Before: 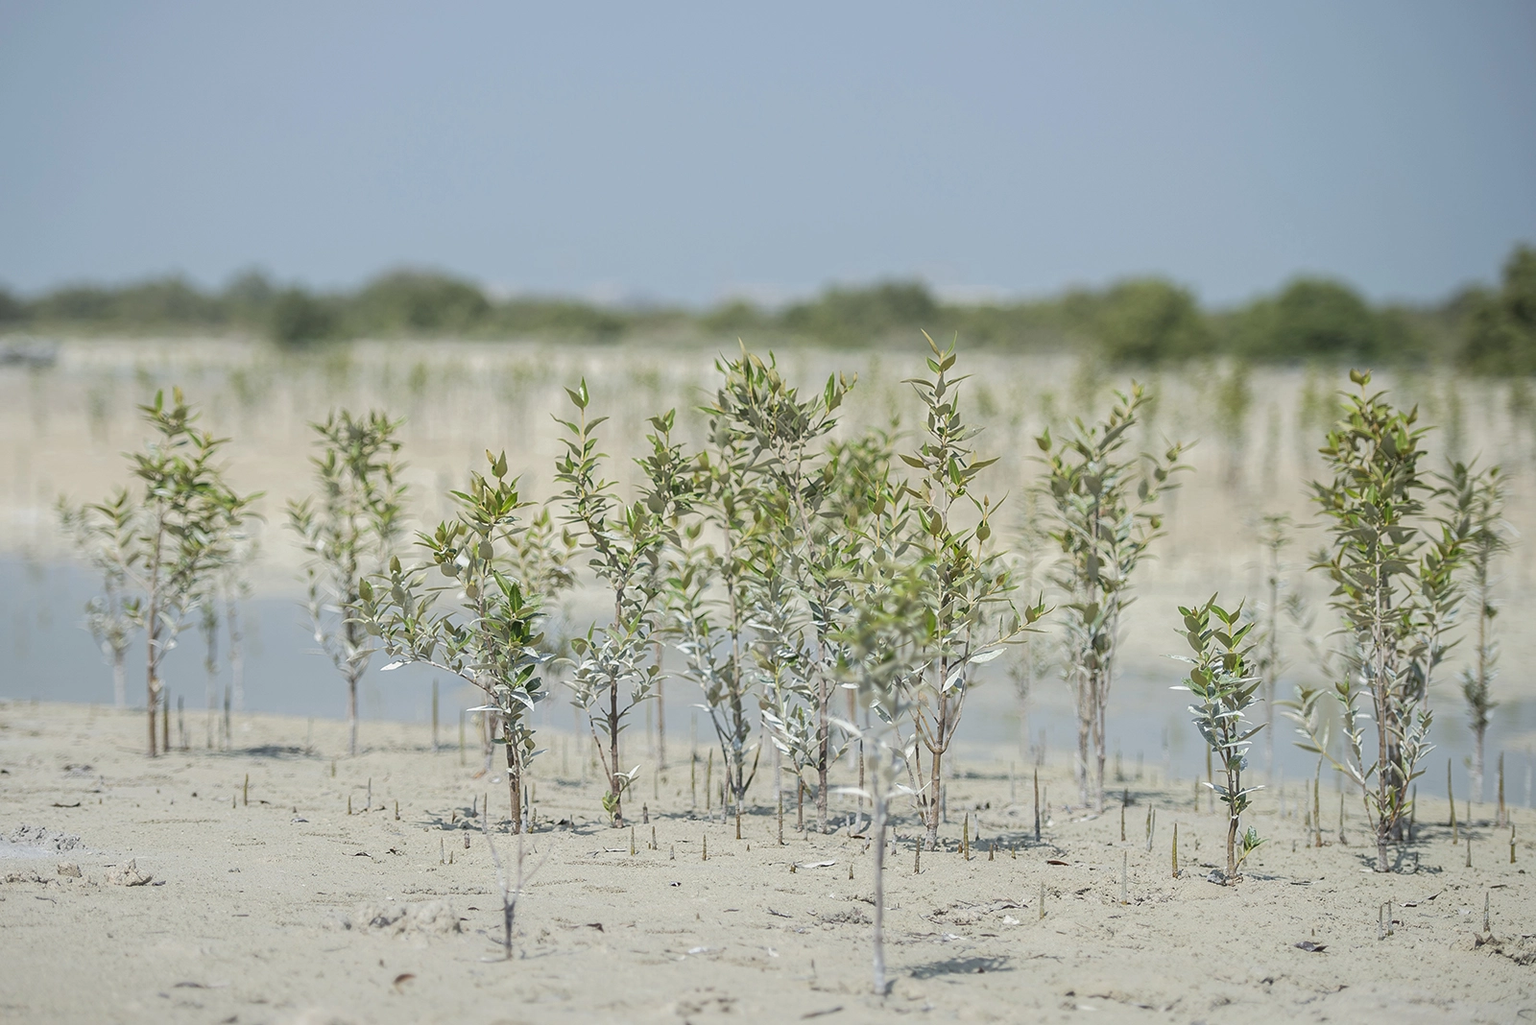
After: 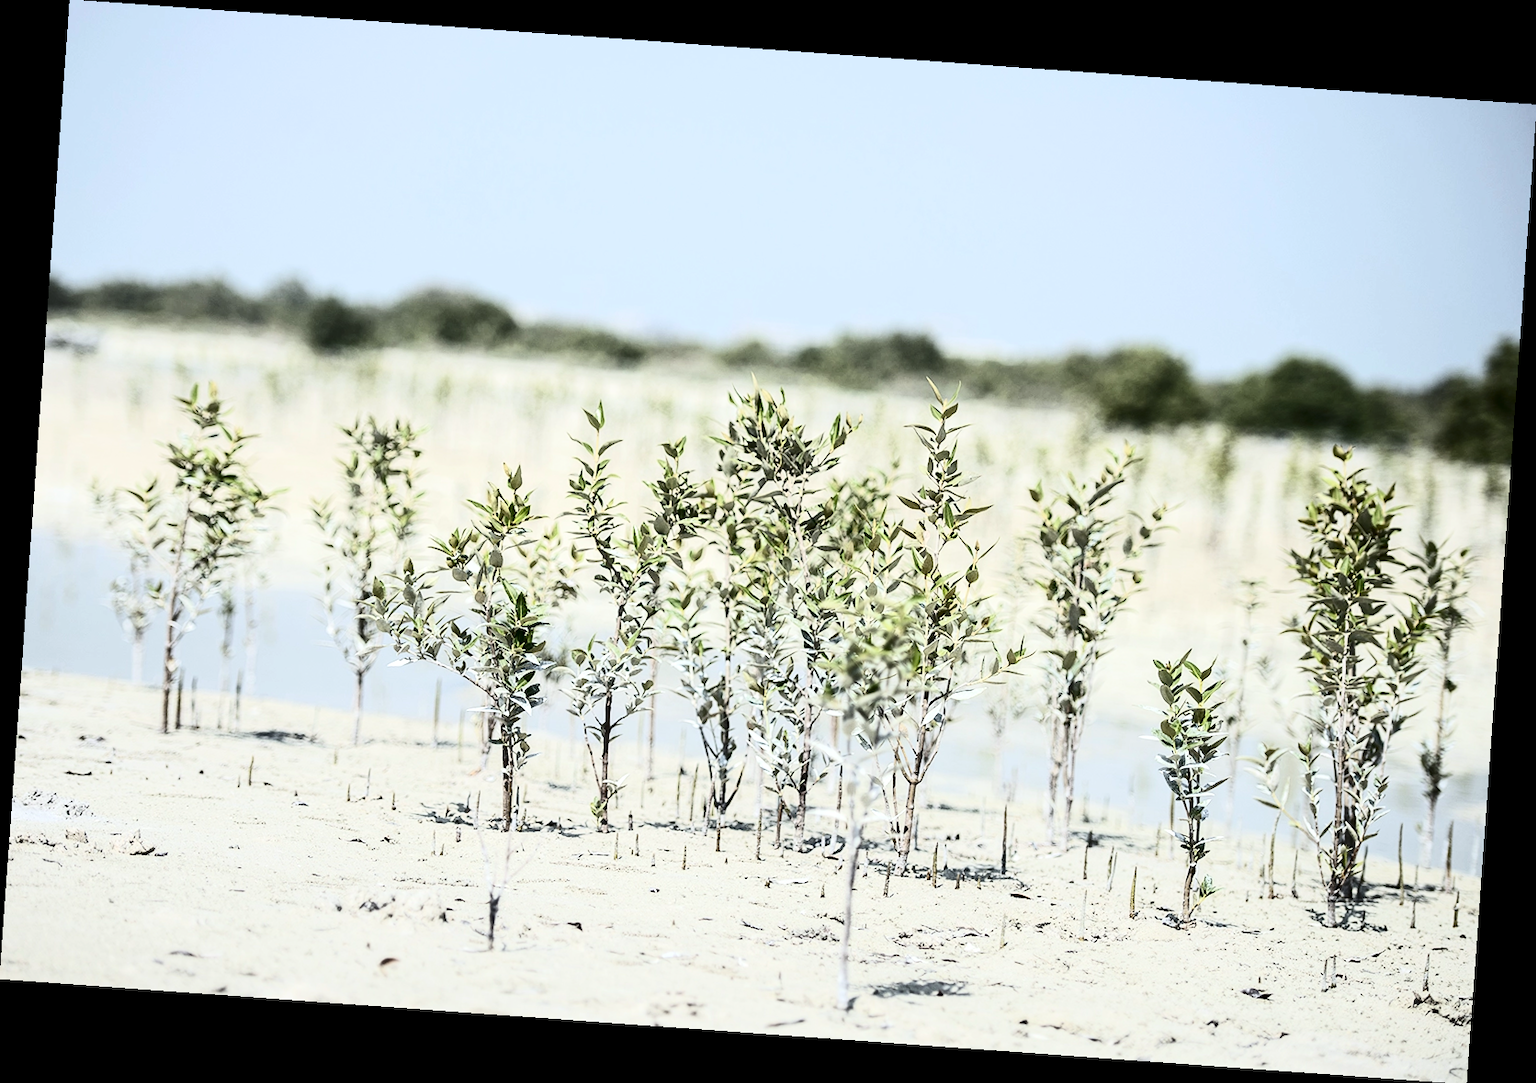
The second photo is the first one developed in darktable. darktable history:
contrast brightness saturation: contrast 0.5, saturation -0.1
rotate and perspective: rotation 4.1°, automatic cropping off
white balance: red 0.988, blue 1.017
tone equalizer: -8 EV -0.417 EV, -7 EV -0.389 EV, -6 EV -0.333 EV, -5 EV -0.222 EV, -3 EV 0.222 EV, -2 EV 0.333 EV, -1 EV 0.389 EV, +0 EV 0.417 EV, edges refinement/feathering 500, mask exposure compensation -1.57 EV, preserve details no
